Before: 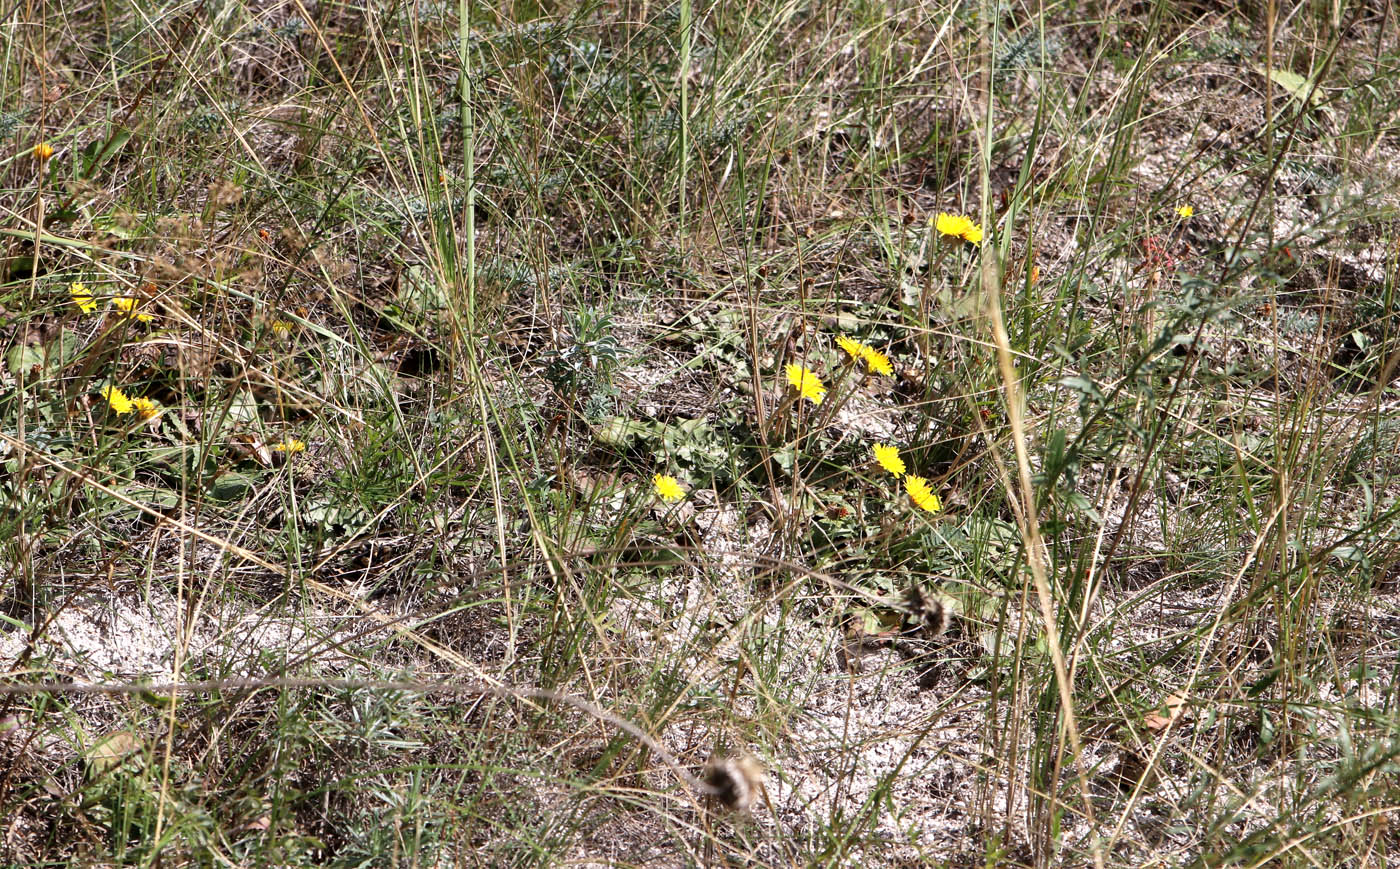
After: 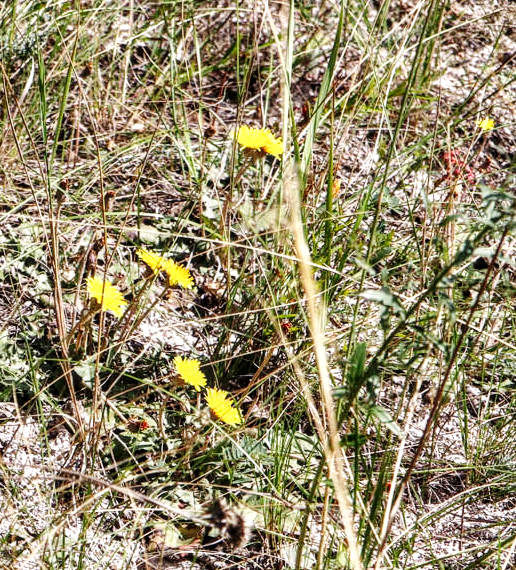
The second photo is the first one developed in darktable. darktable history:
base curve: curves: ch0 [(0, 0) (0.032, 0.025) (0.121, 0.166) (0.206, 0.329) (0.605, 0.79) (1, 1)], preserve colors none
crop and rotate: left 49.936%, top 10.094%, right 13.136%, bottom 24.256%
local contrast: highlights 61%, detail 143%, midtone range 0.428
